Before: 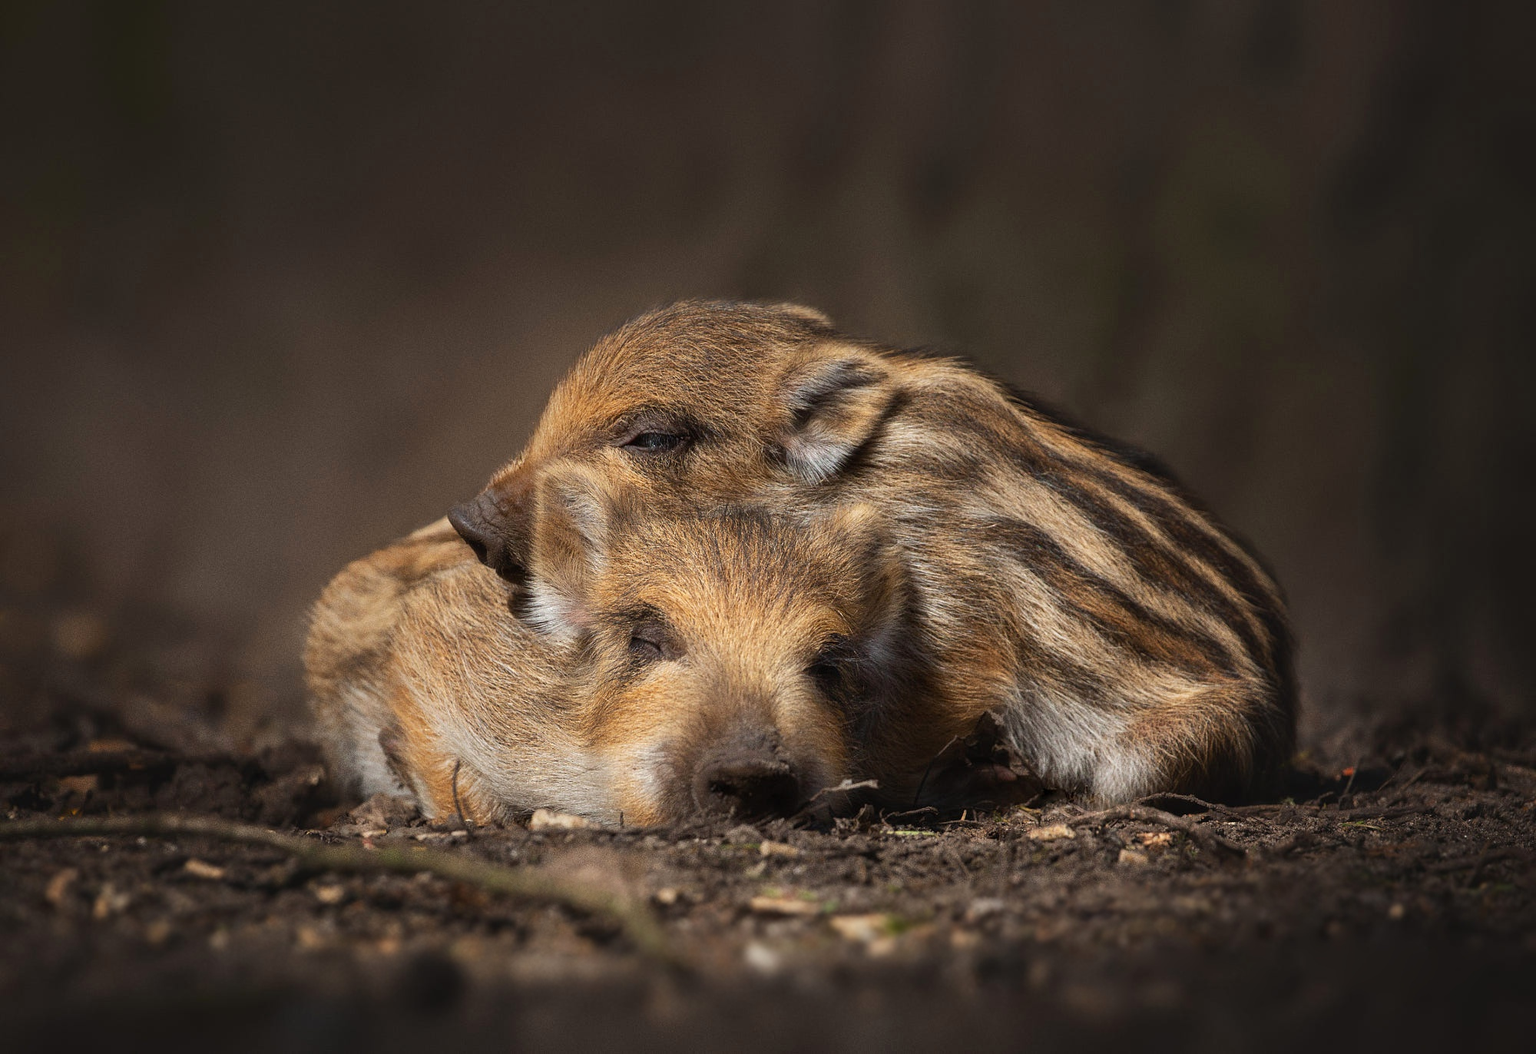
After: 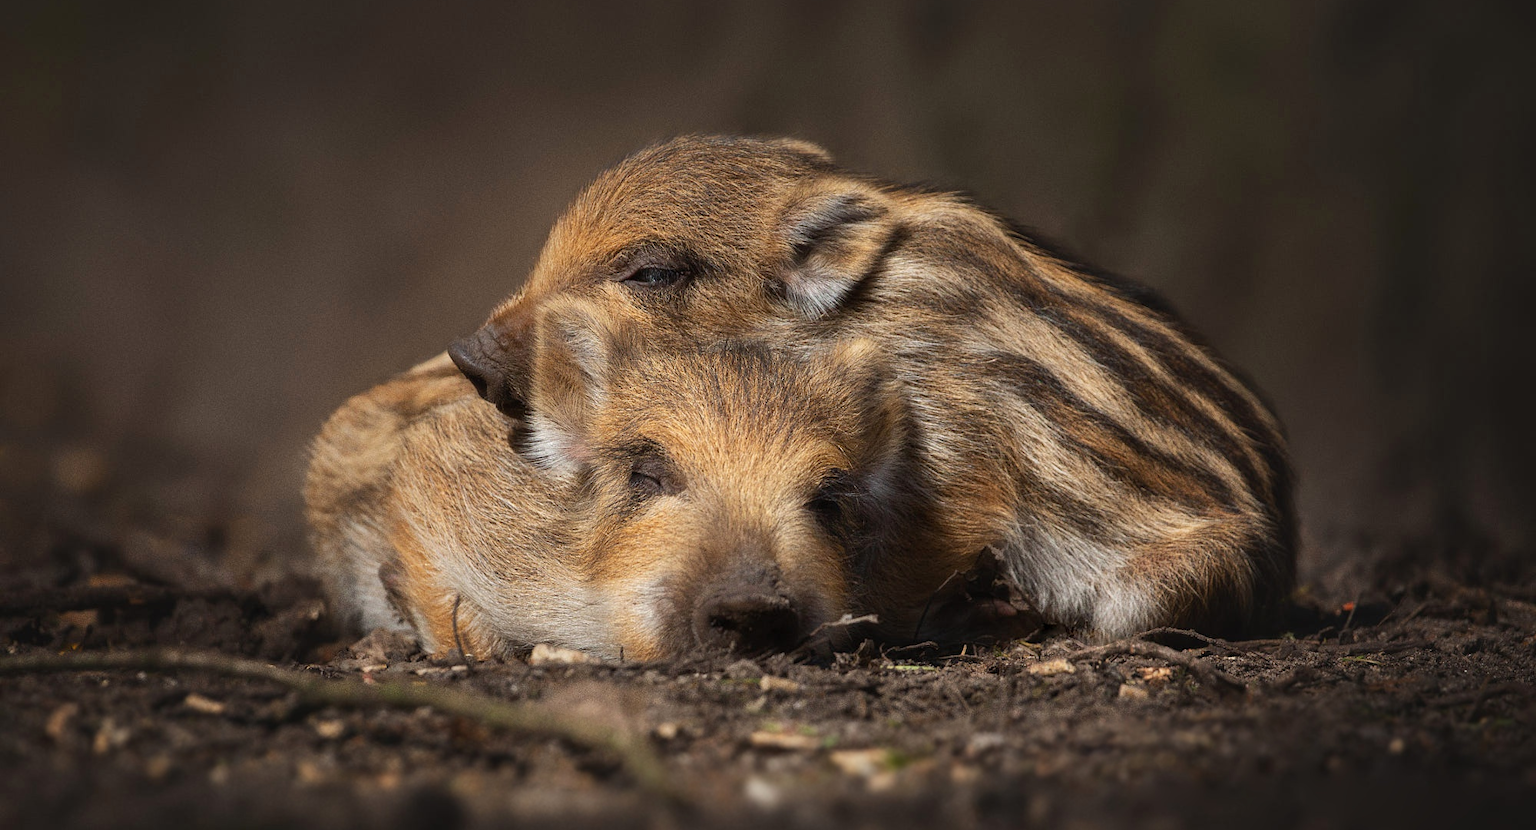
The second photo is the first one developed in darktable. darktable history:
crop and rotate: top 15.689%, bottom 5.384%
